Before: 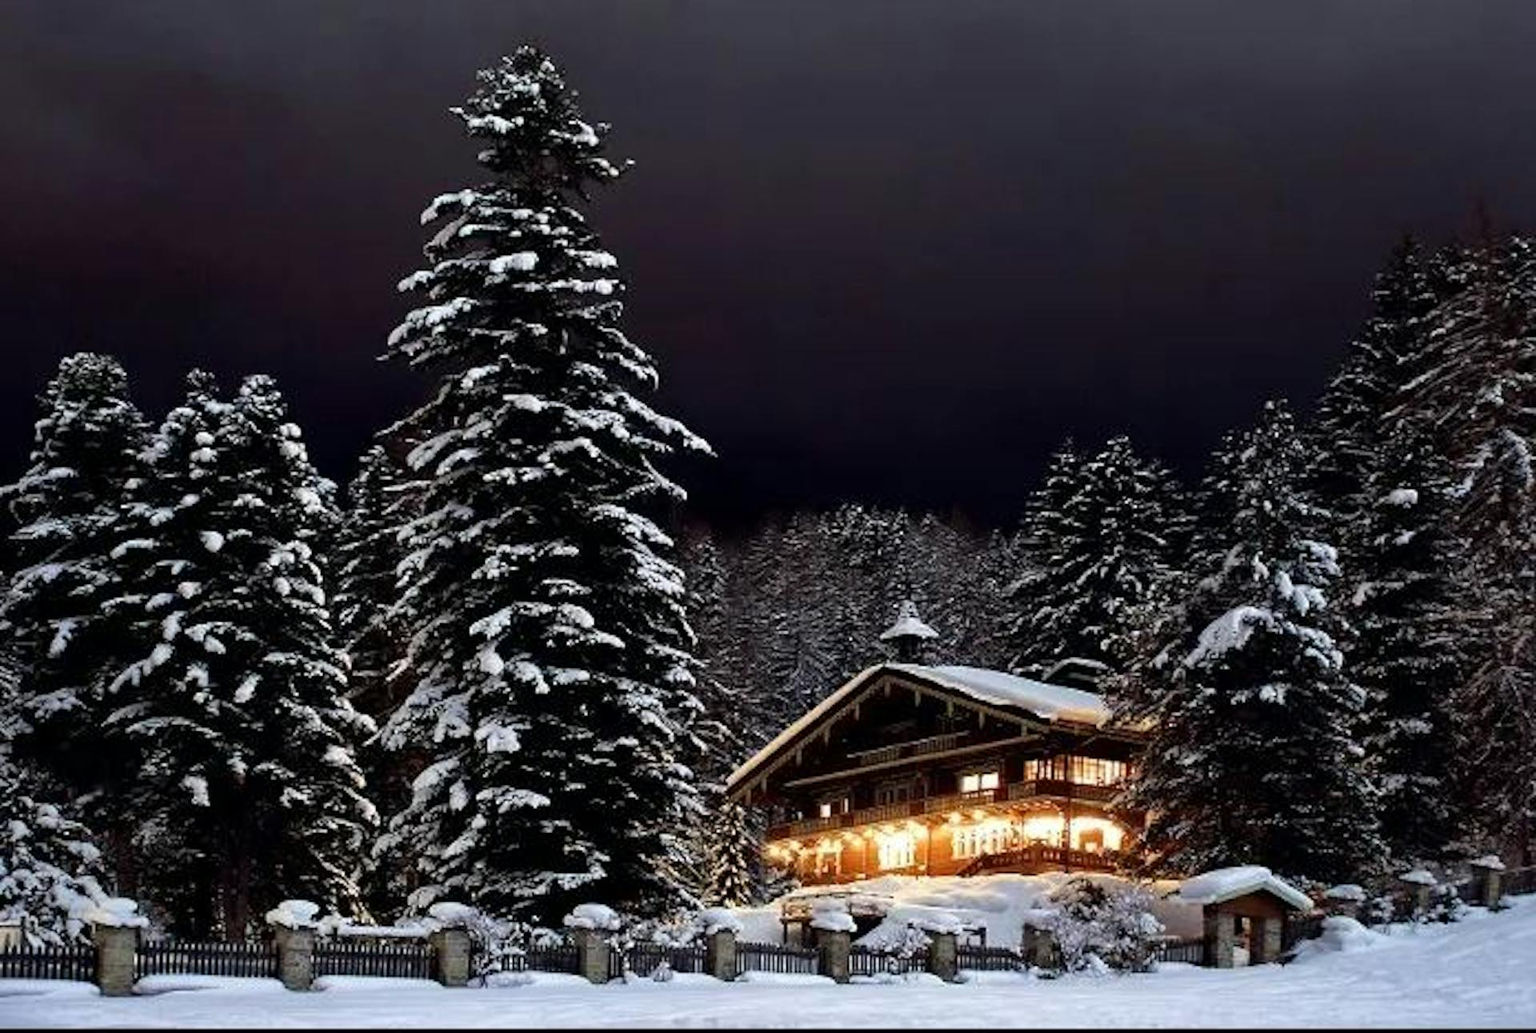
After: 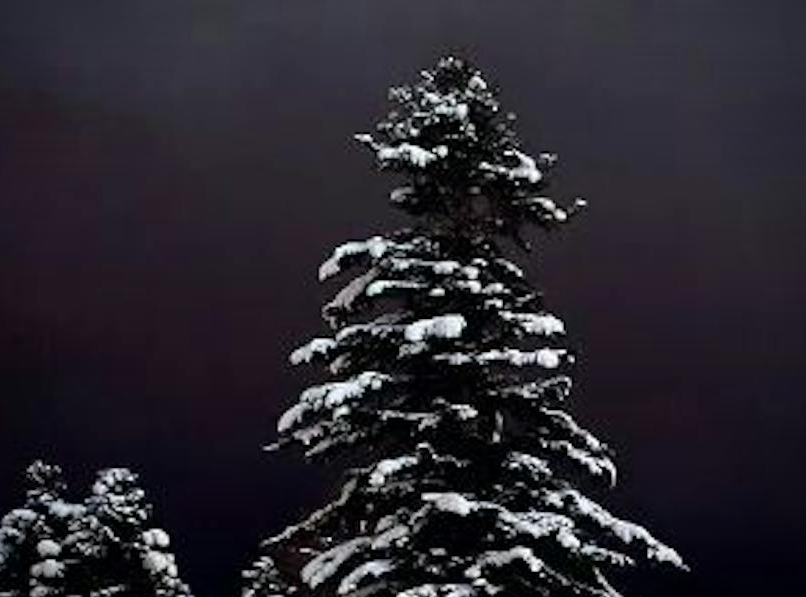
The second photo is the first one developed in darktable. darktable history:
crop and rotate: left 10.817%, top 0.062%, right 47.194%, bottom 53.626%
vignetting: fall-off start 88.53%, fall-off radius 44.2%, saturation 0.376, width/height ratio 1.161
